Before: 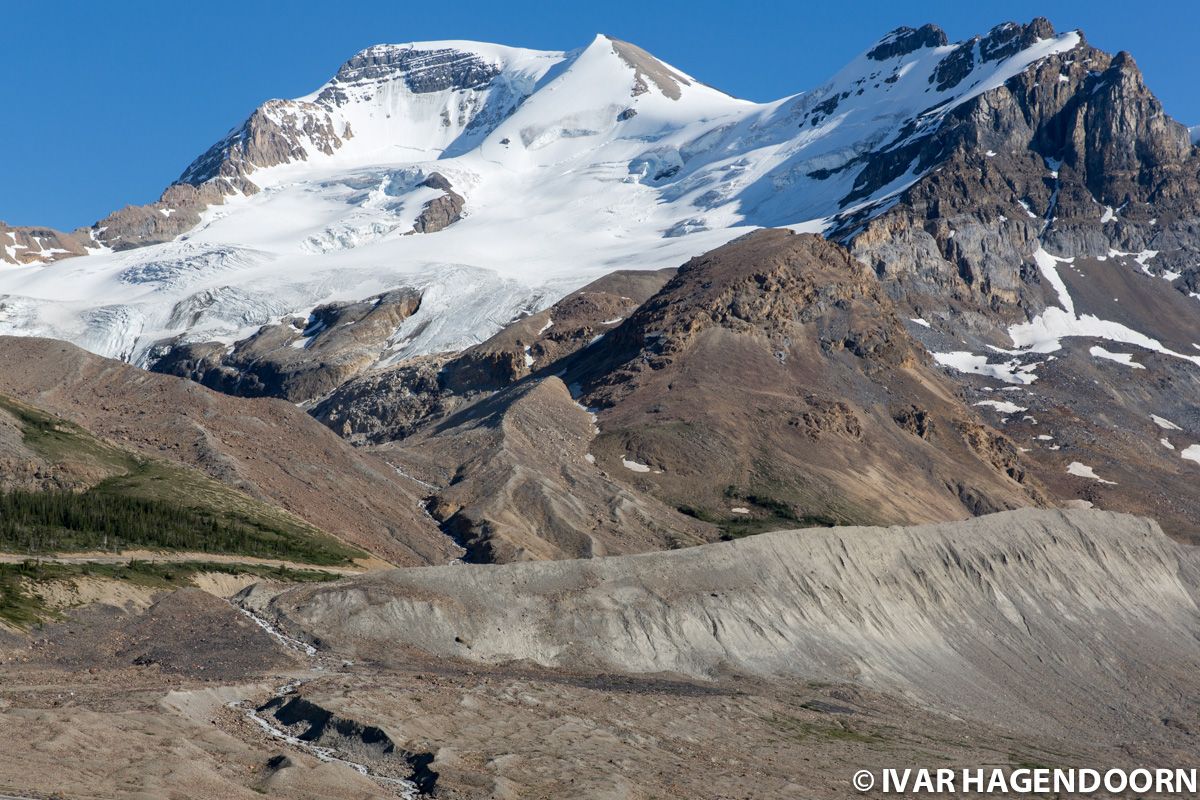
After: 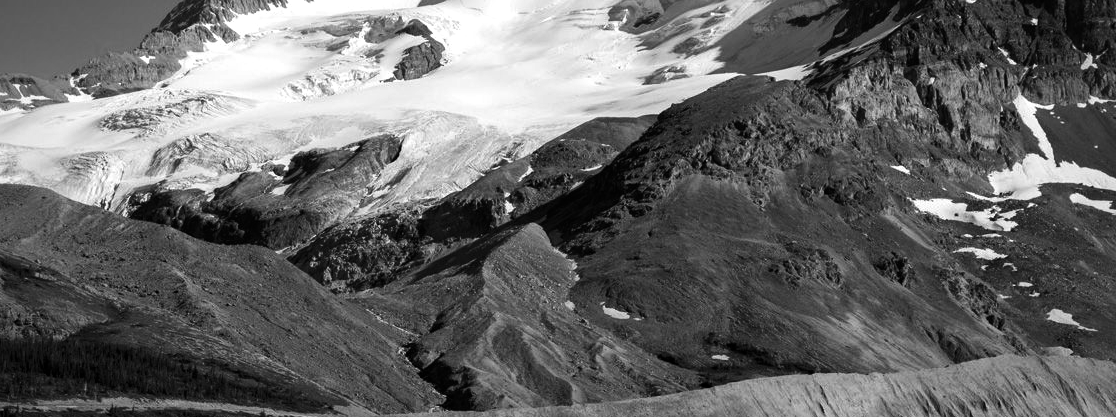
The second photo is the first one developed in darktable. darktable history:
exposure: exposure 0.2 EV, compensate highlight preservation false
contrast brightness saturation: contrast 0.1, brightness -0.26, saturation 0.14
vignetting: width/height ratio 1.094
crop: left 1.744%, top 19.225%, right 5.069%, bottom 28.357%
tone equalizer: on, module defaults
monochrome: size 1
white balance: emerald 1
